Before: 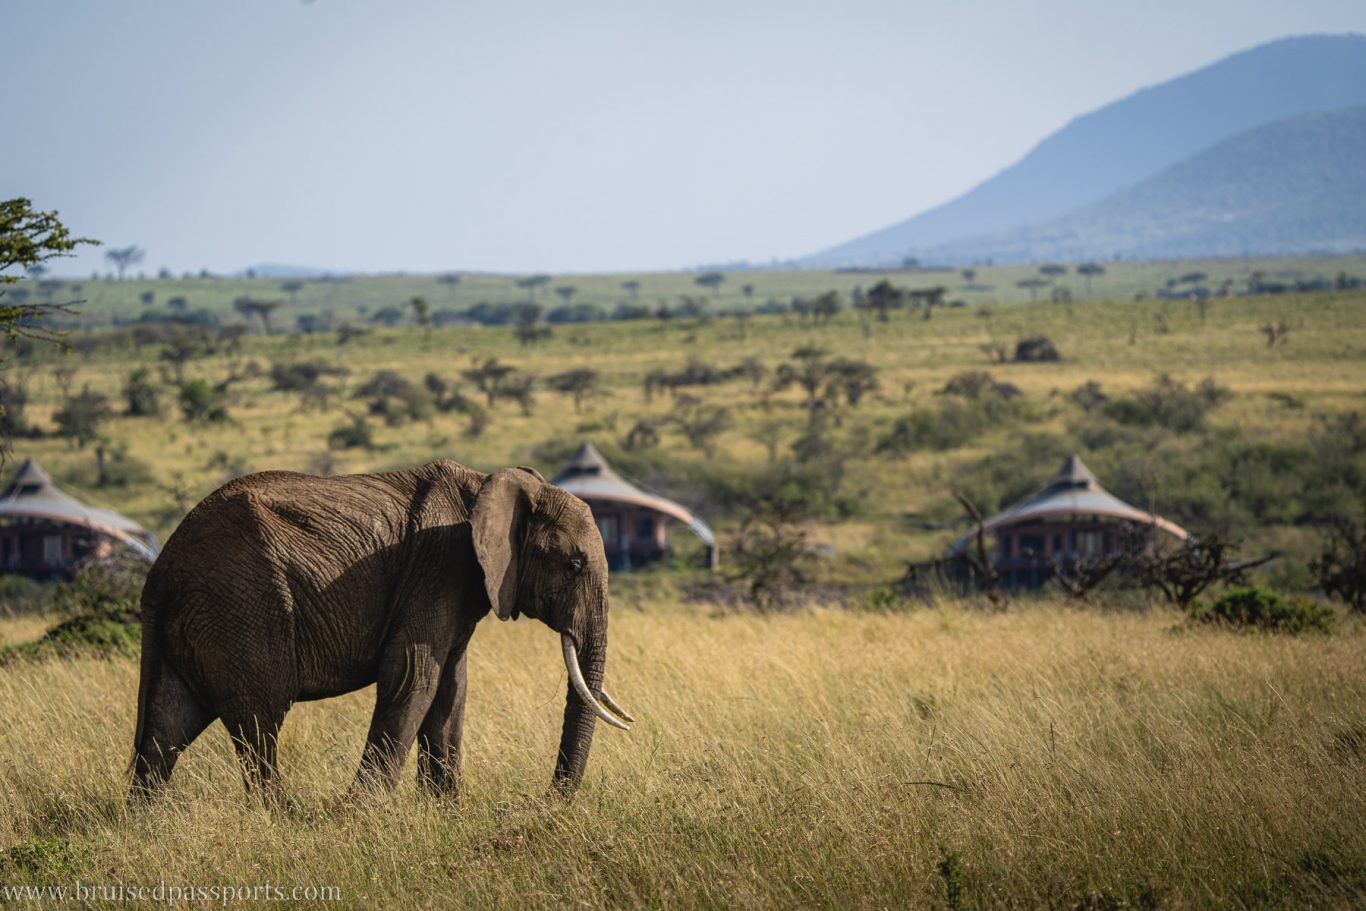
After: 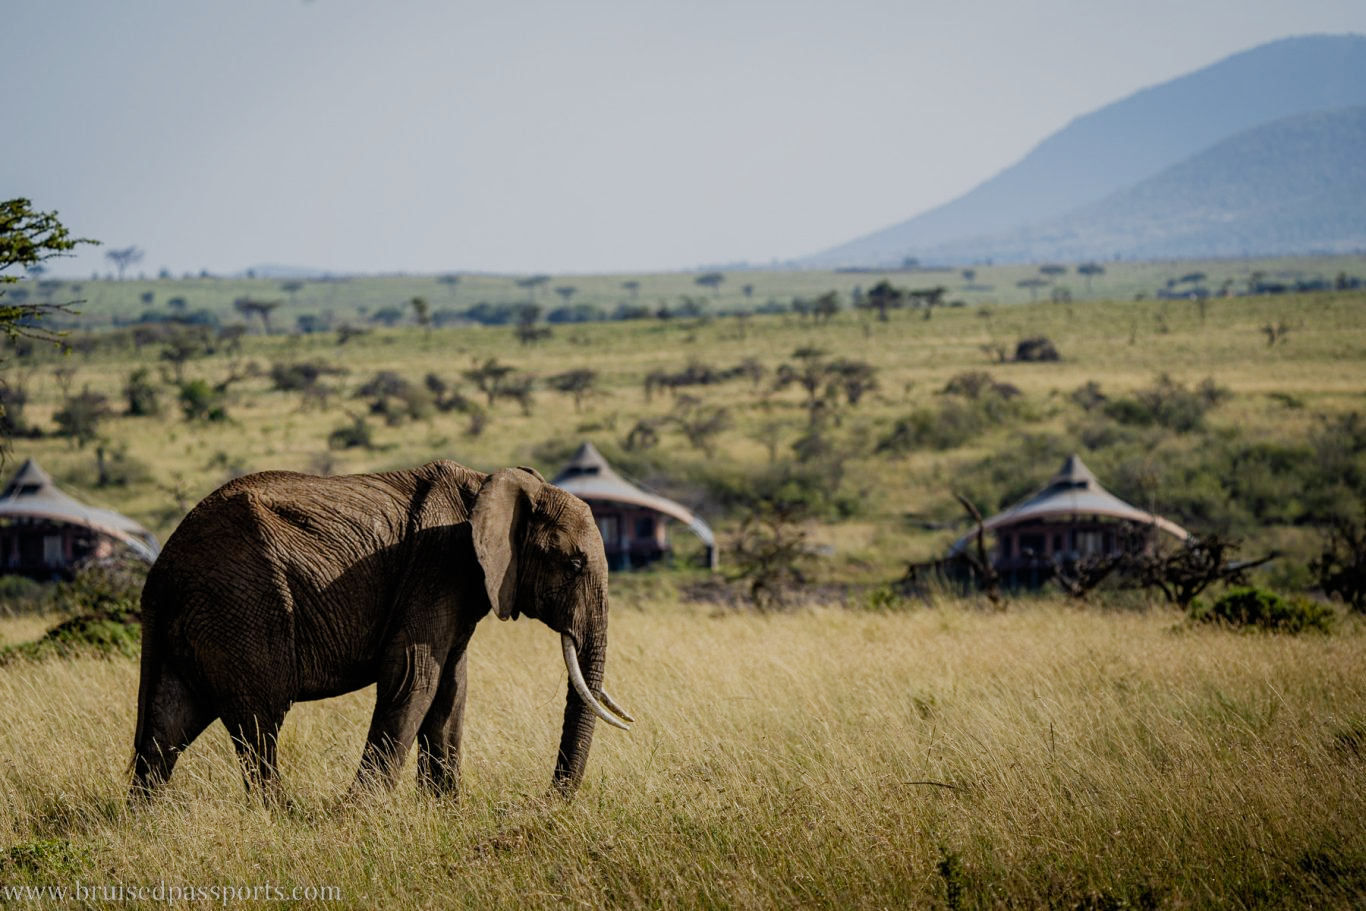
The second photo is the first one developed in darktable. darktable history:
filmic rgb: black relative exposure -7.65 EV, white relative exposure 4.56 EV, hardness 3.61, contrast 1.055, preserve chrominance no, color science v4 (2020), contrast in shadows soft, contrast in highlights soft
